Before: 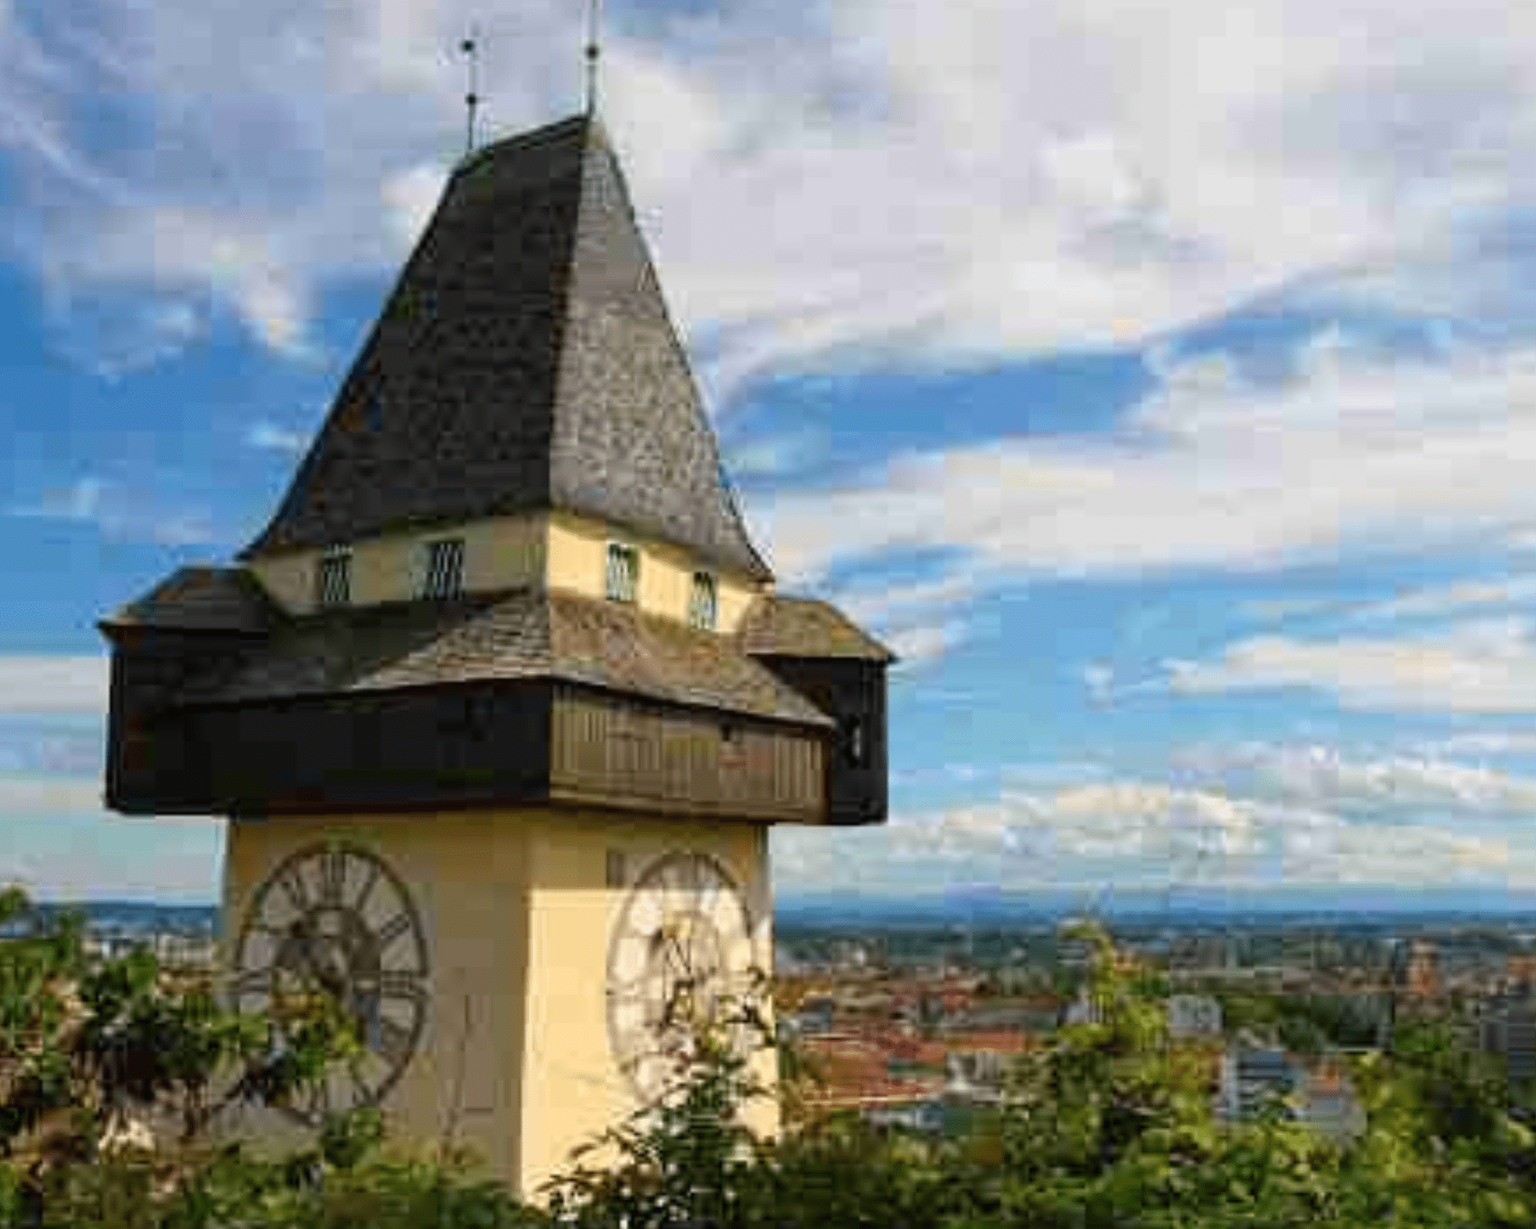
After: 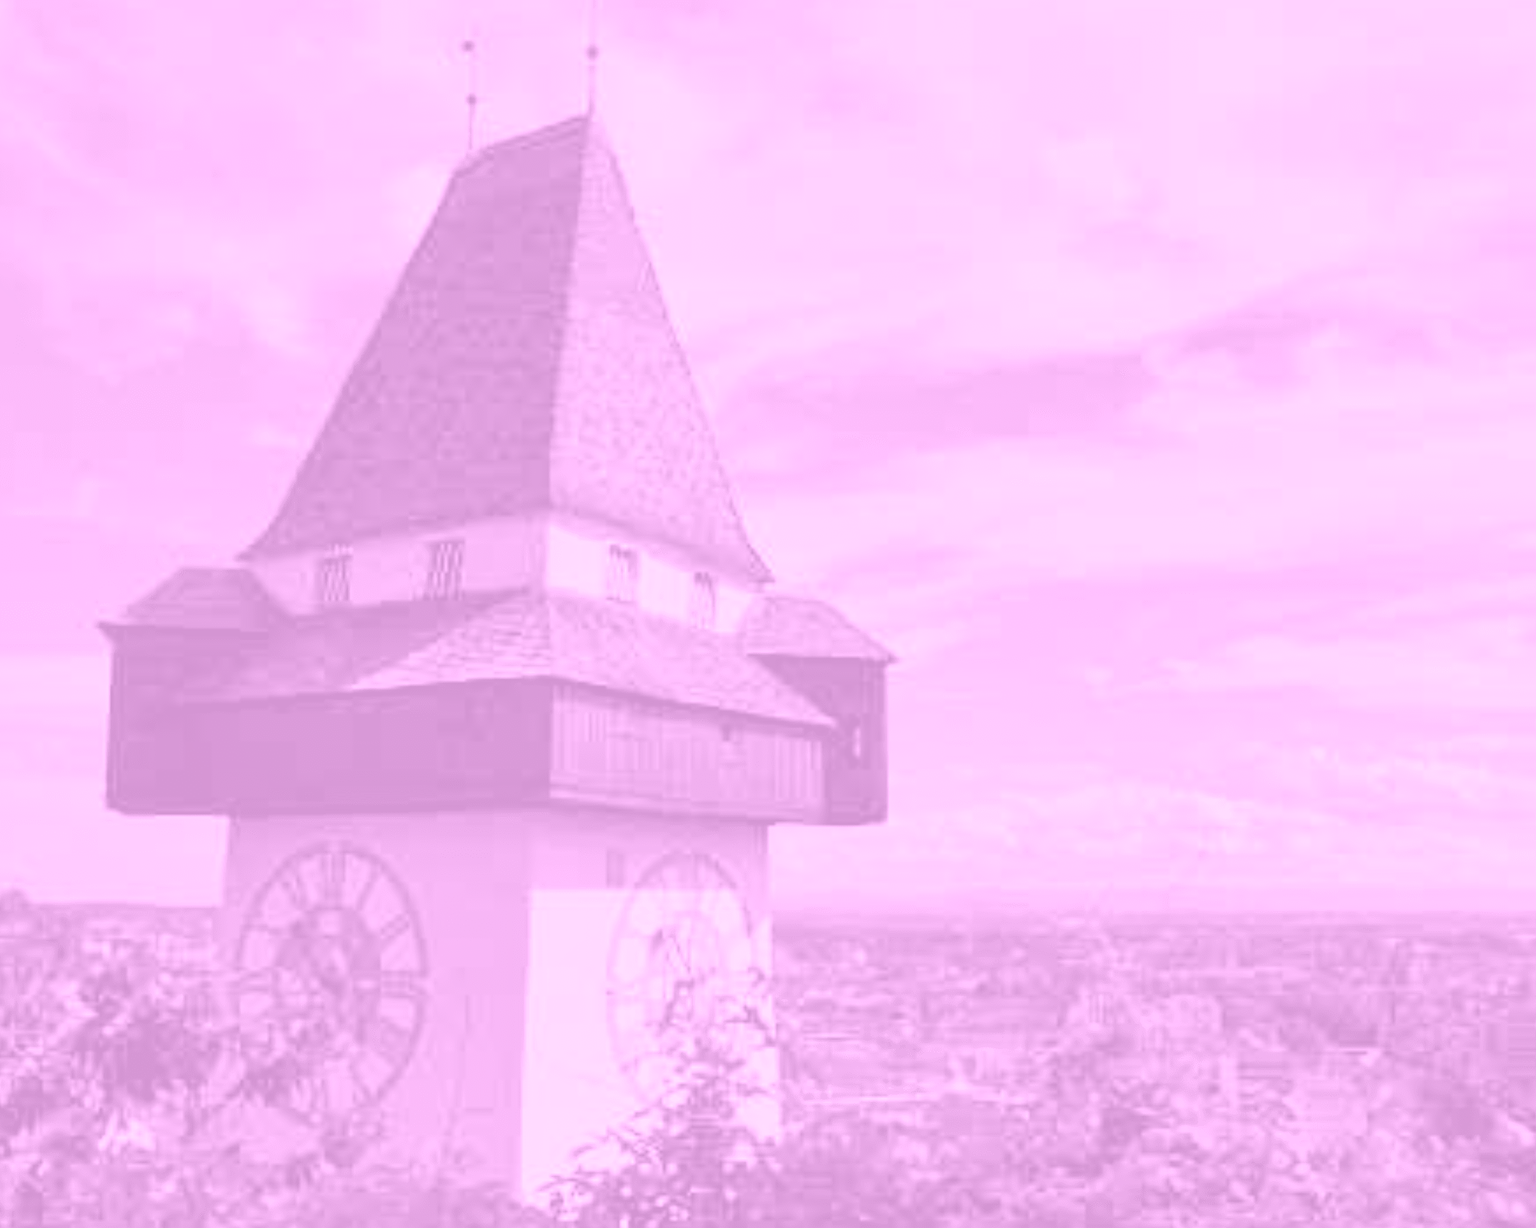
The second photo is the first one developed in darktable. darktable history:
colorize: hue 331.2°, saturation 75%, source mix 30.28%, lightness 70.52%, version 1
shadows and highlights: shadows 43.71, white point adjustment -1.46, soften with gaussian
color balance: lift [1.001, 1.007, 1, 0.993], gamma [1.023, 1.026, 1.01, 0.974], gain [0.964, 1.059, 1.073, 0.927]
